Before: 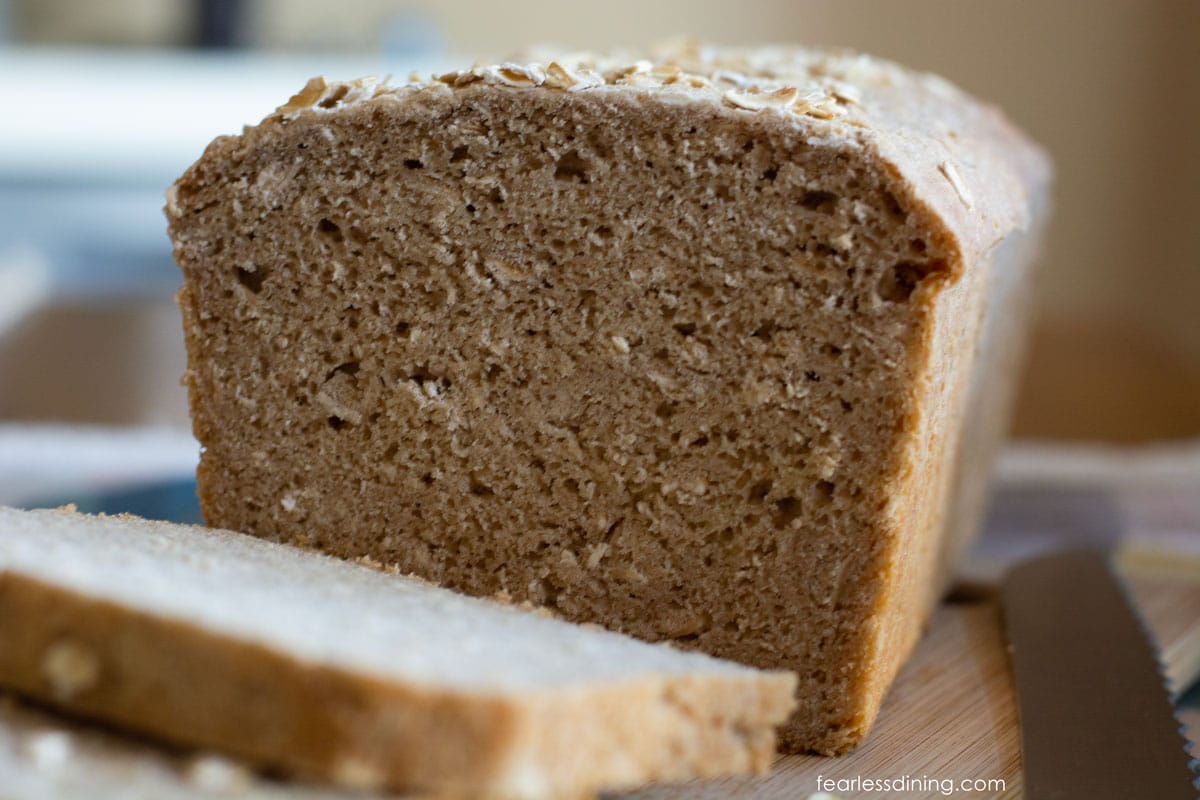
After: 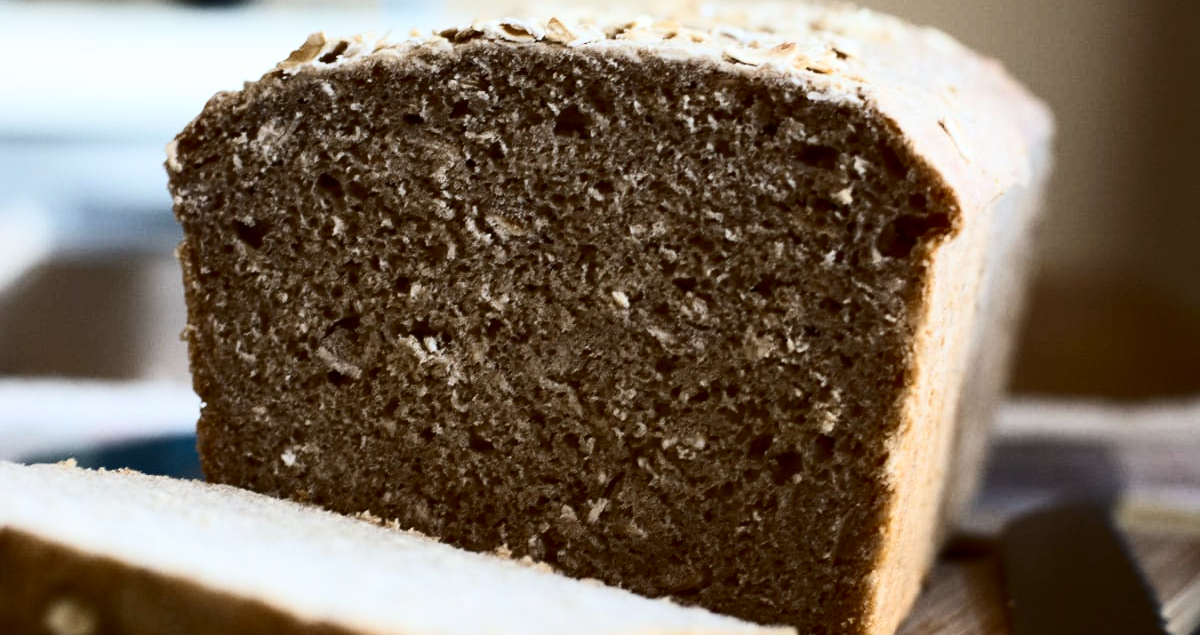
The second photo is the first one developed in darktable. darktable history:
contrast brightness saturation: contrast 0.5, saturation -0.1
crop and rotate: top 5.667%, bottom 14.937%
